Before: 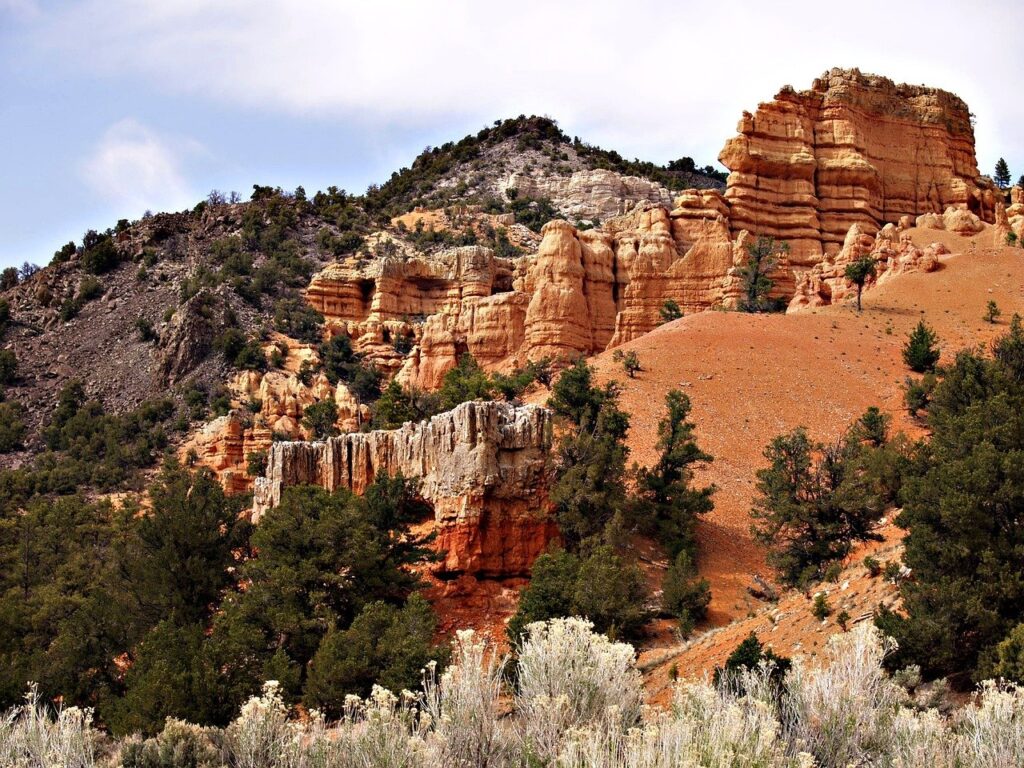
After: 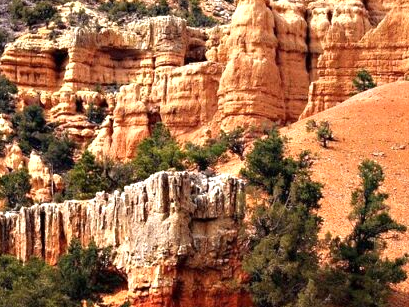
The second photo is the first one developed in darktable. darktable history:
crop: left 30%, top 30%, right 30%, bottom 30%
exposure: exposure 0.7 EV, compensate highlight preservation false
